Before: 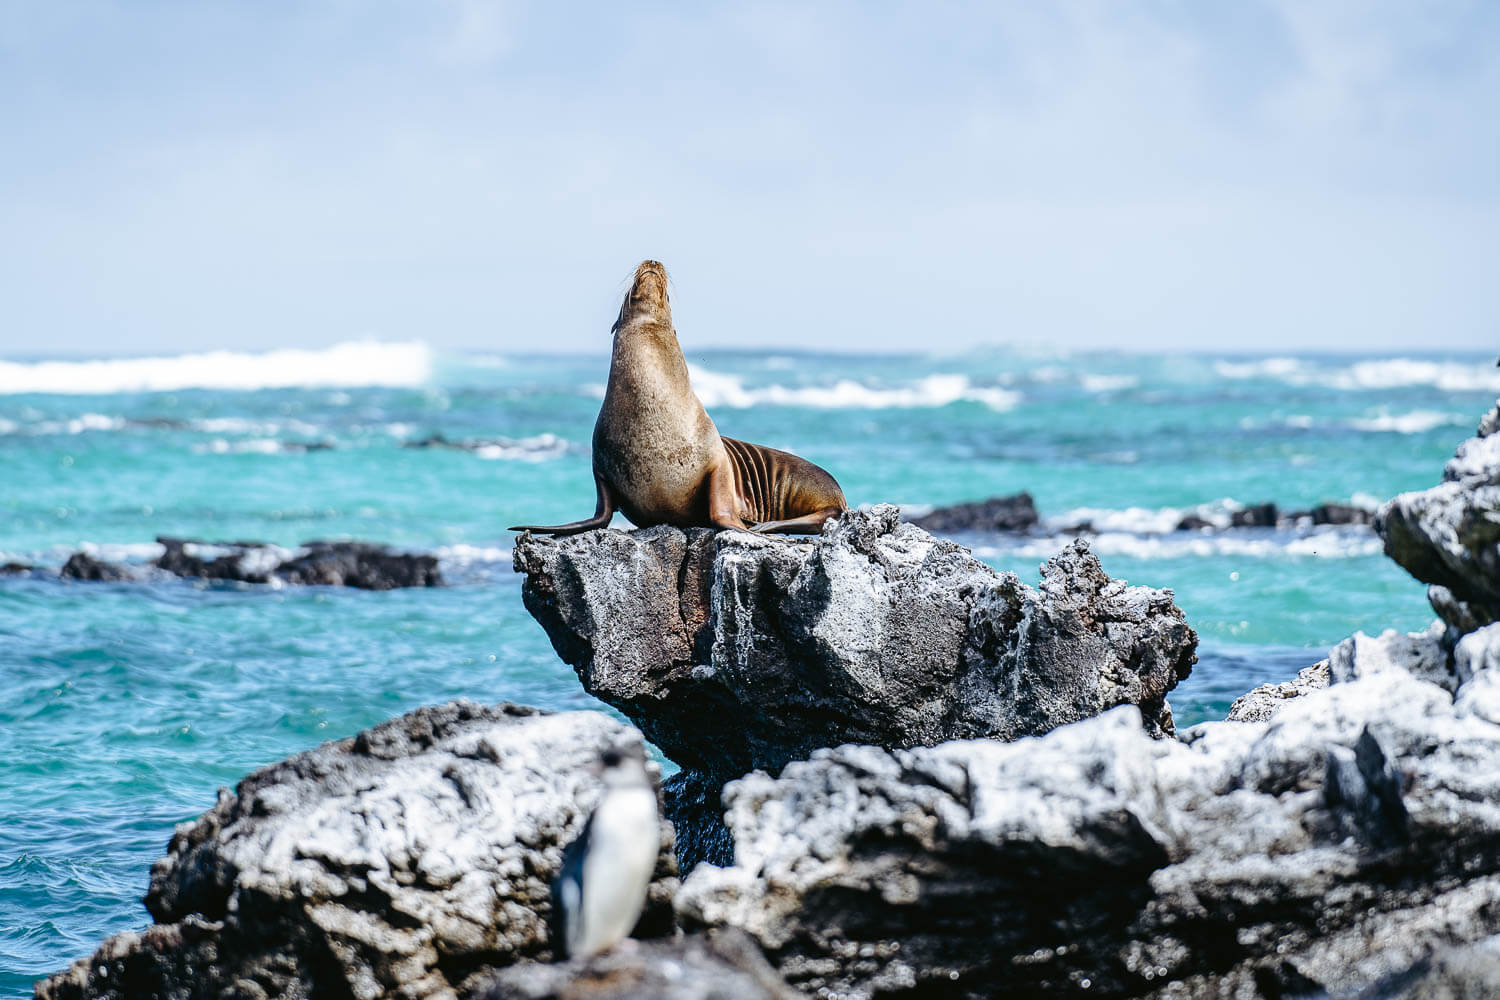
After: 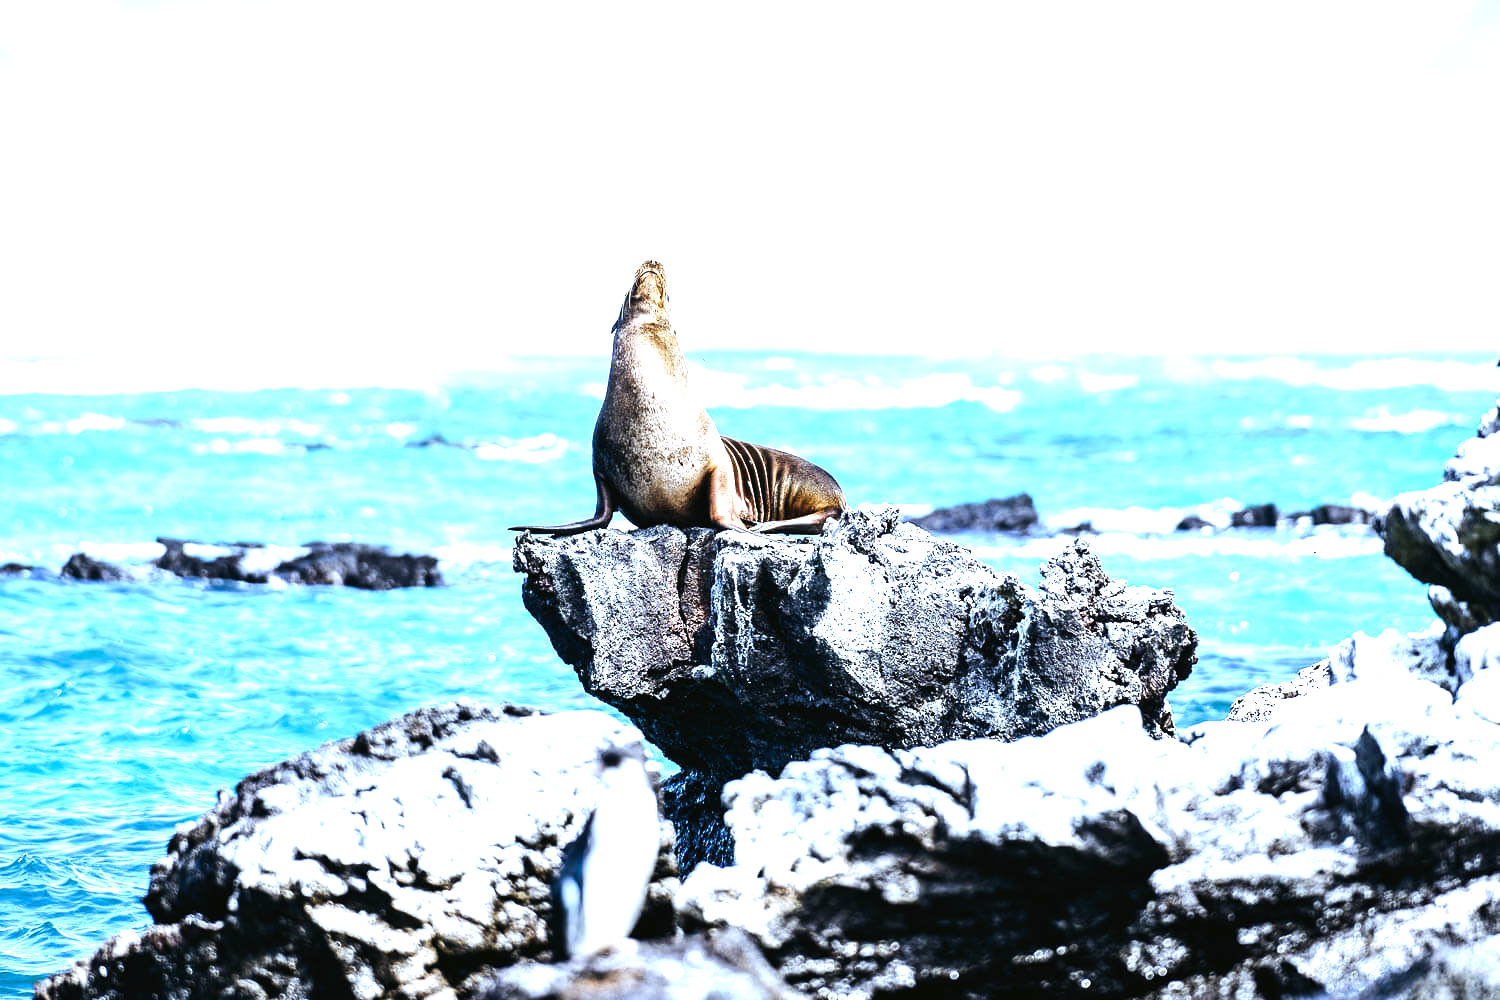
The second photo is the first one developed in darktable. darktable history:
white balance: red 0.926, green 1.003, blue 1.133
exposure: exposure 0.722 EV, compensate highlight preservation false
tone equalizer: -8 EV -0.75 EV, -7 EV -0.7 EV, -6 EV -0.6 EV, -5 EV -0.4 EV, -3 EV 0.4 EV, -2 EV 0.6 EV, -1 EV 0.7 EV, +0 EV 0.75 EV, edges refinement/feathering 500, mask exposure compensation -1.57 EV, preserve details no
